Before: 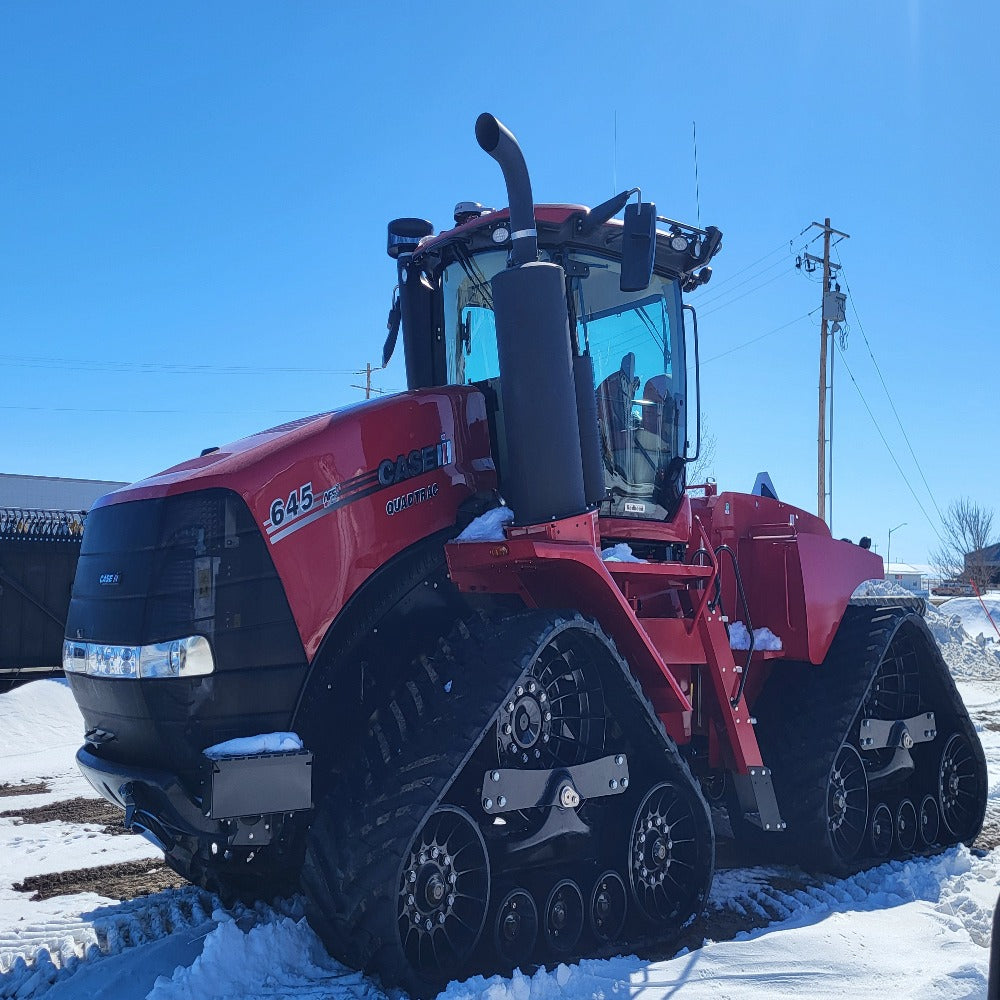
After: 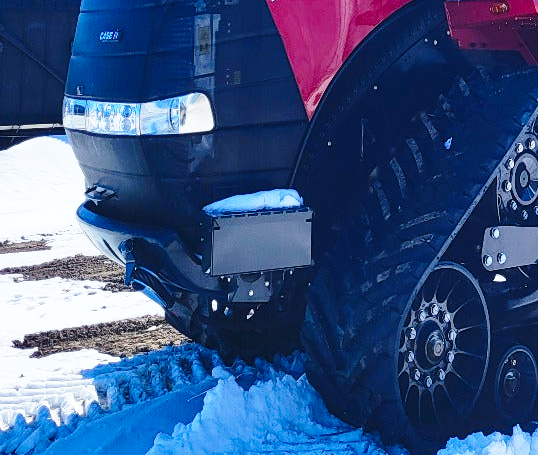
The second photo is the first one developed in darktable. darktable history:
exposure: exposure 0.21 EV, compensate exposure bias true, compensate highlight preservation false
crop and rotate: top 54.351%, right 46.15%, bottom 0.11%
color balance rgb: perceptual saturation grading › global saturation 25.145%
base curve: curves: ch0 [(0, 0) (0.028, 0.03) (0.121, 0.232) (0.46, 0.748) (0.859, 0.968) (1, 1)], preserve colors none
